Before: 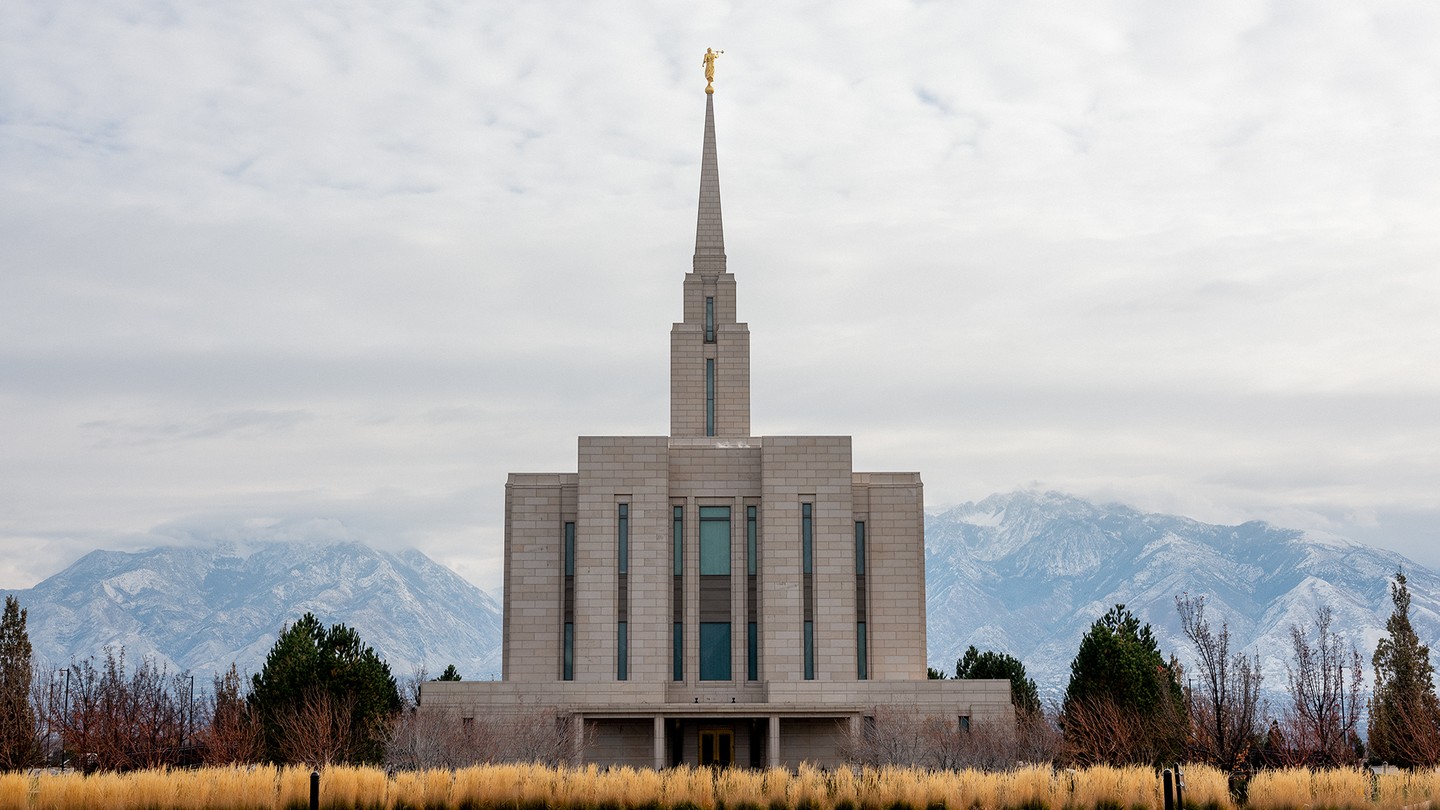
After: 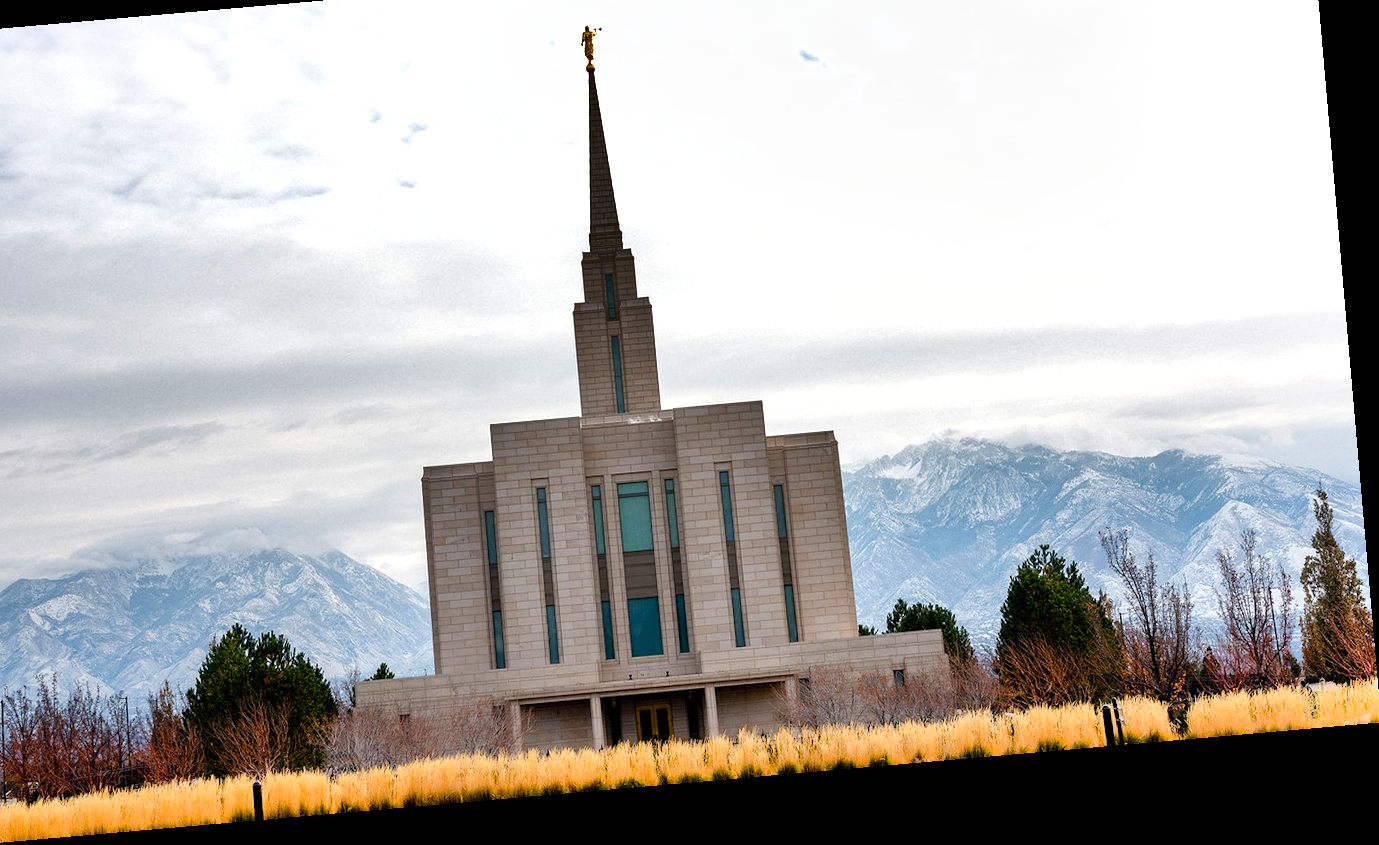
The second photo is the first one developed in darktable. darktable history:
color balance rgb: perceptual saturation grading › global saturation 25%, perceptual saturation grading › highlights -50%, perceptual saturation grading › shadows 30%, perceptual brilliance grading › global brilliance 12%, global vibrance 20%
shadows and highlights: shadows 75, highlights -60.85, soften with gaussian
rotate and perspective: rotation -4.98°, automatic cropping off
crop and rotate: left 8.262%, top 9.226%
